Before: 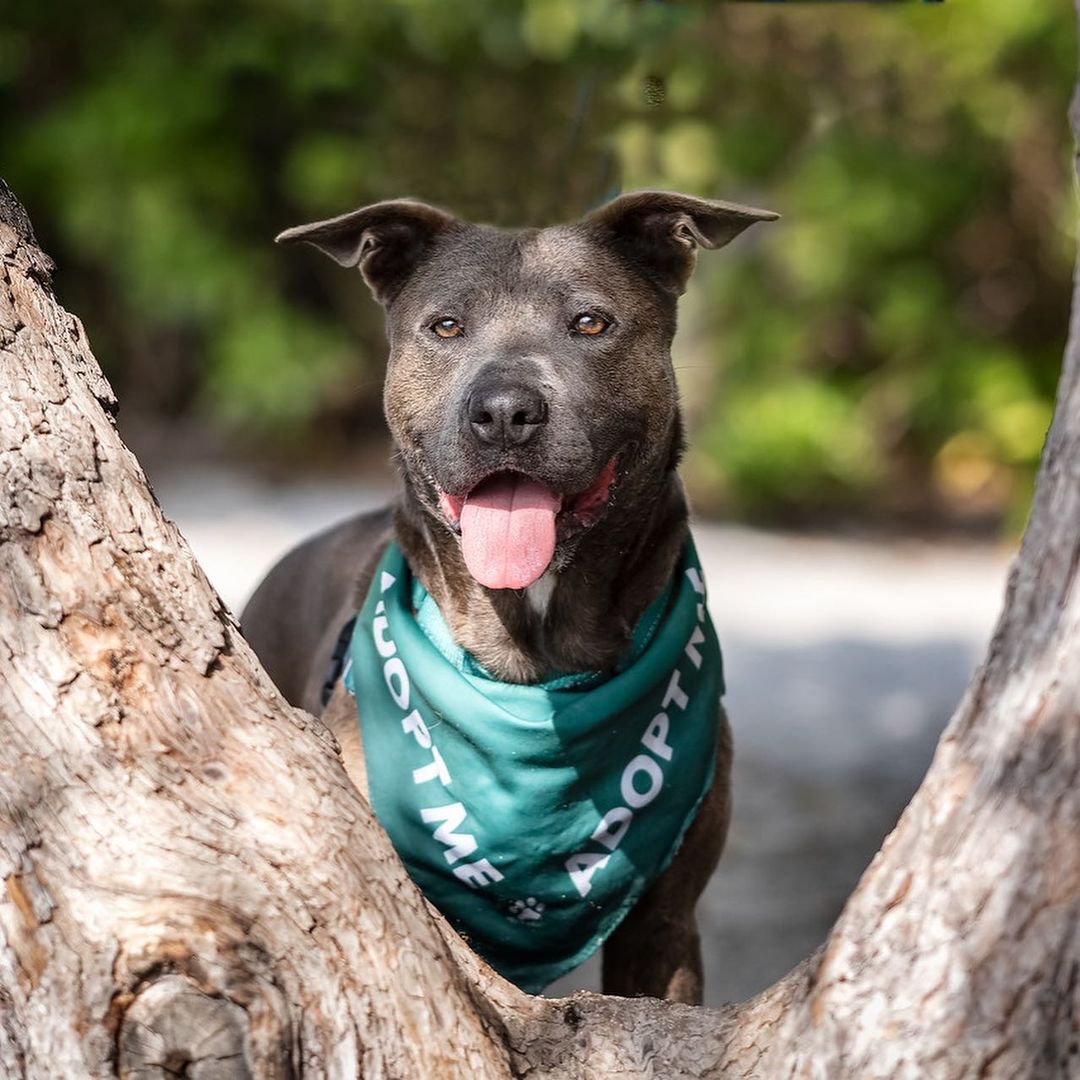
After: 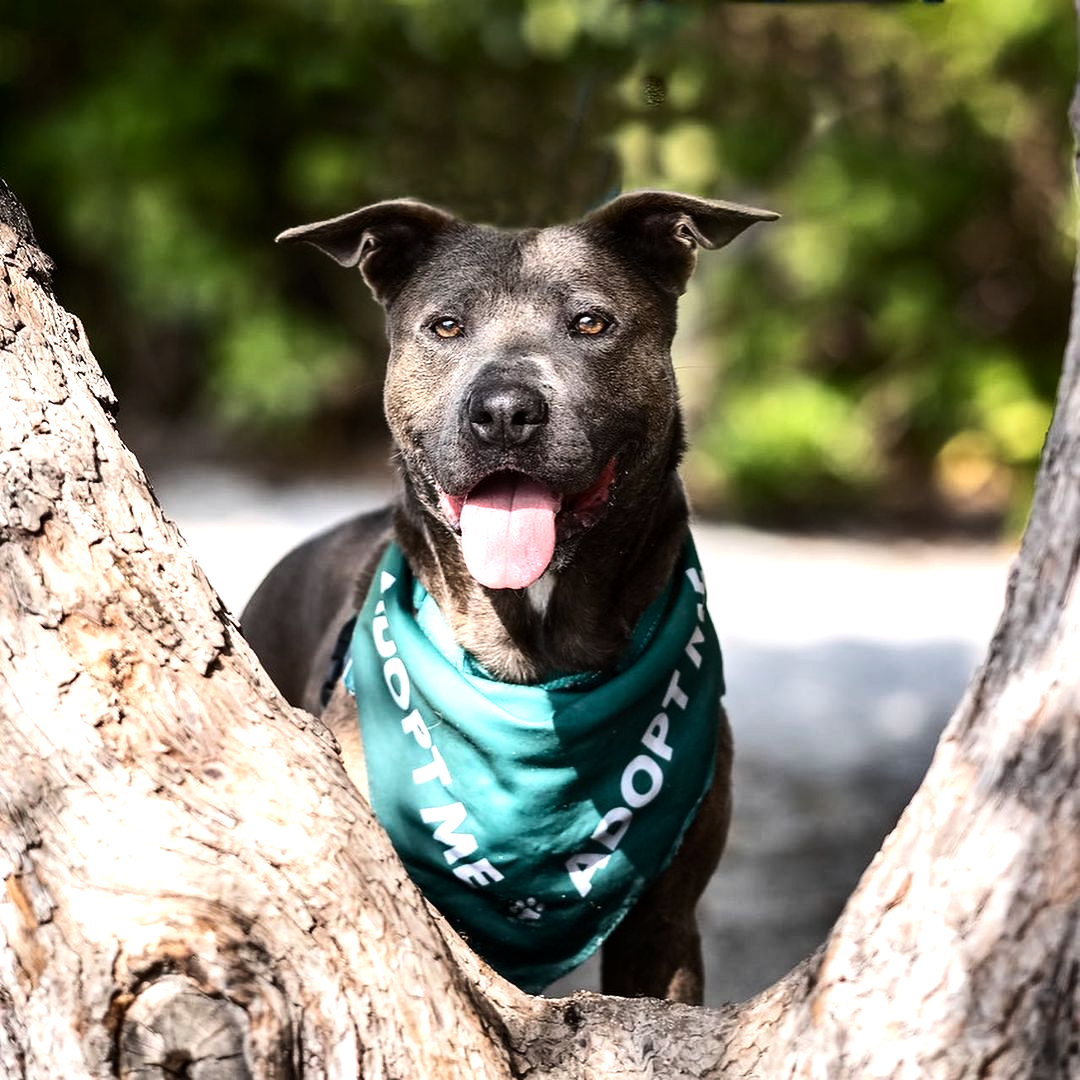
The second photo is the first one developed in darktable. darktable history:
tone equalizer: -8 EV -0.75 EV, -7 EV -0.7 EV, -6 EV -0.6 EV, -5 EV -0.4 EV, -3 EV 0.4 EV, -2 EV 0.6 EV, -1 EV 0.7 EV, +0 EV 0.75 EV, edges refinement/feathering 500, mask exposure compensation -1.57 EV, preserve details no
contrast brightness saturation: contrast 0.14
